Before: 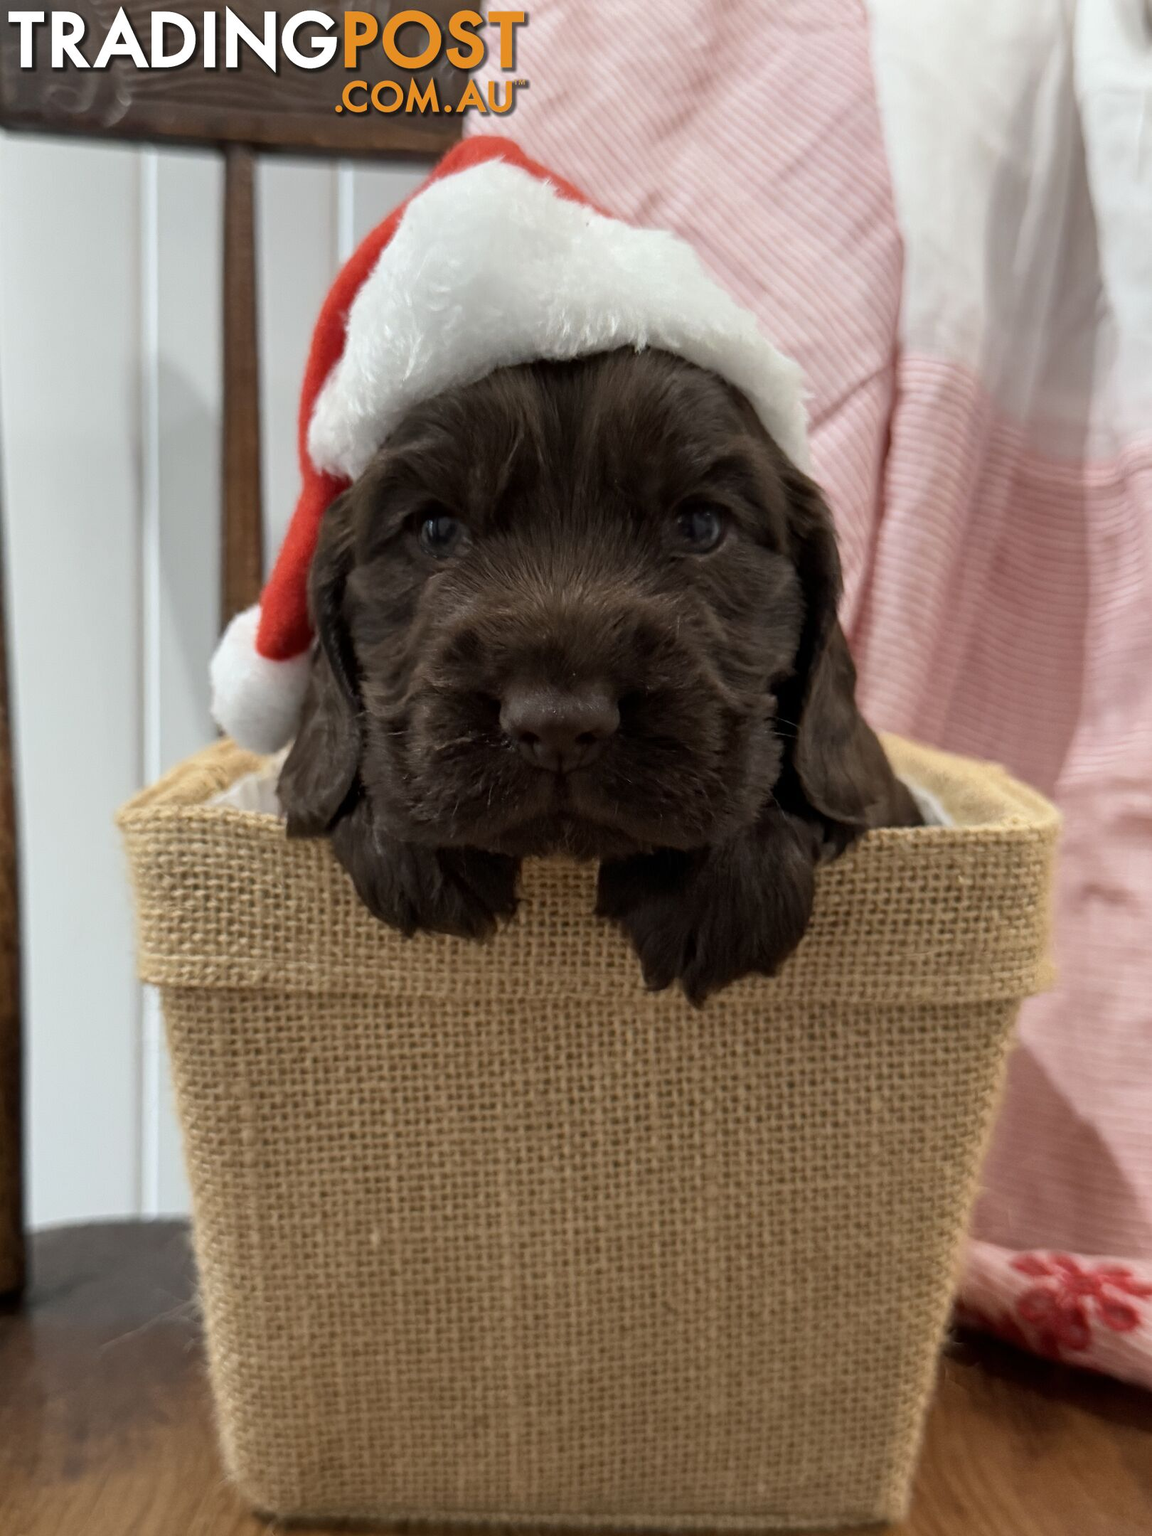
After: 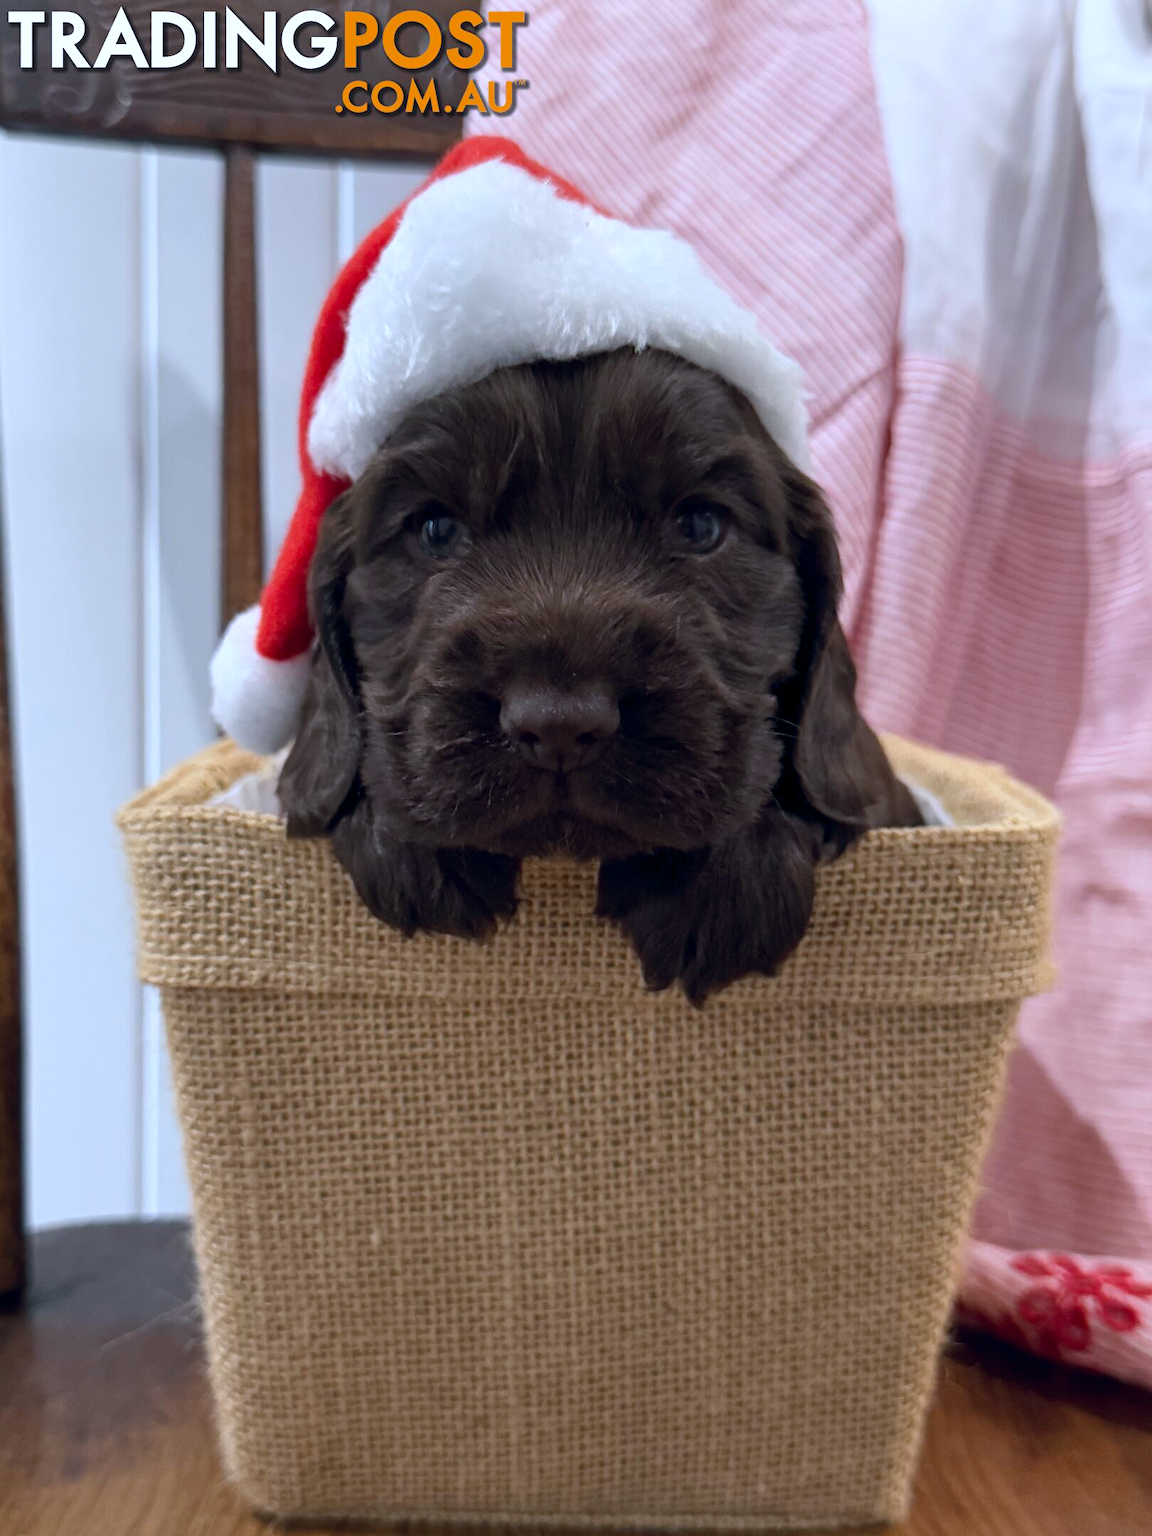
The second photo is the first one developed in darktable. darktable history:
color balance rgb: shadows lift › hue 87.51°, highlights gain › chroma 1.62%, highlights gain › hue 55.1°, global offset › chroma 0.06%, global offset › hue 253.66°, linear chroma grading › global chroma 0.5%
color correction: saturation 1.1
white balance: red 0.948, green 1.02, blue 1.176
